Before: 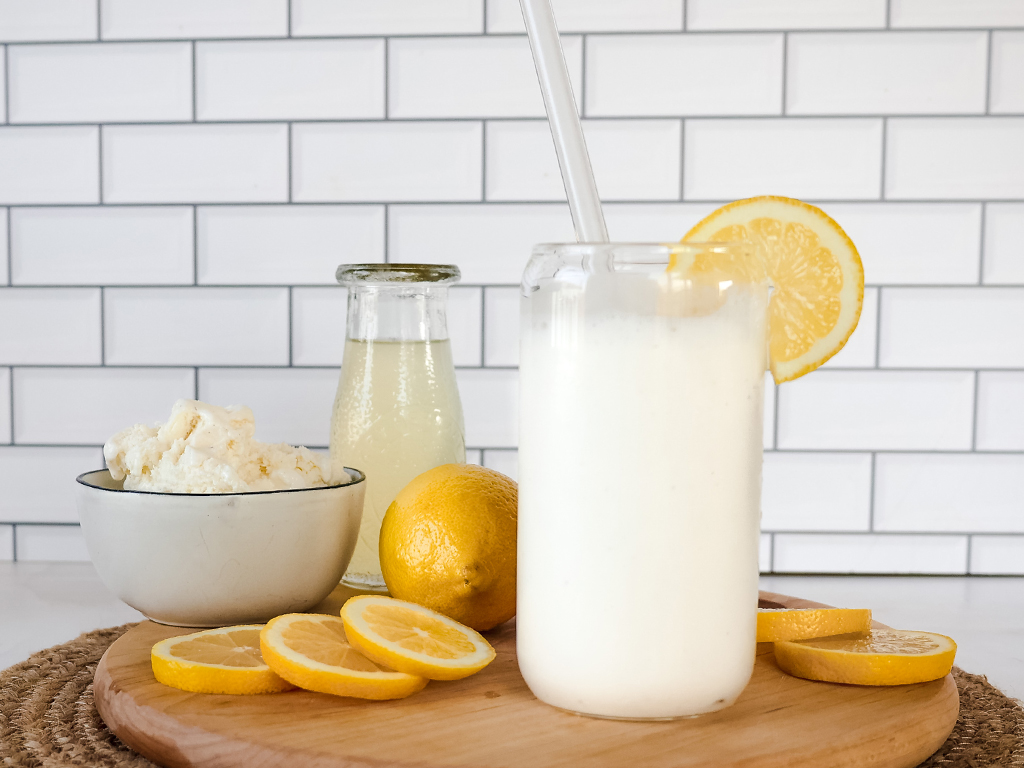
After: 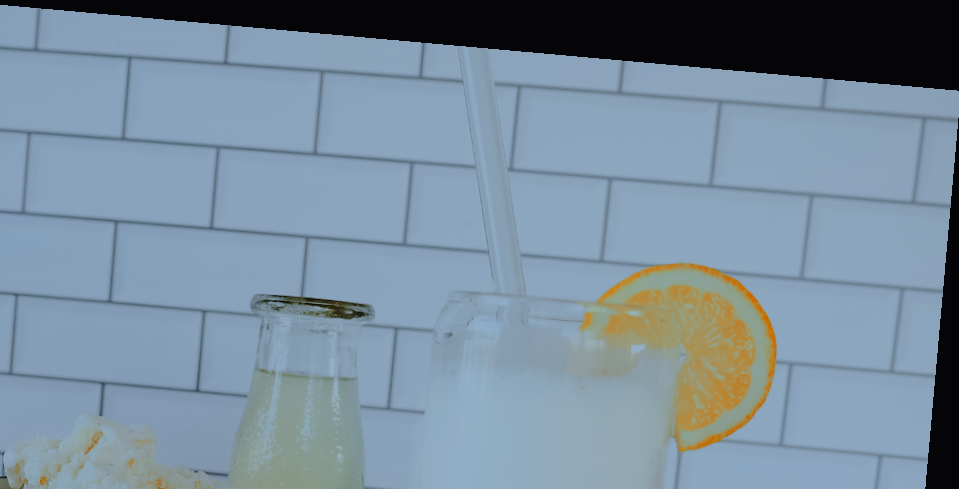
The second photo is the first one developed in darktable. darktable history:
rotate and perspective: rotation 5.12°, automatic cropping off
color calibration: illuminant Planckian (black body), x 0.378, y 0.375, temperature 4065 K
crop and rotate: left 11.812%, bottom 42.776%
filmic rgb: black relative exposure -7.65 EV, white relative exposure 4.56 EV, hardness 3.61, color science v6 (2022)
color zones: curves: ch1 [(0.24, 0.634) (0.75, 0.5)]; ch2 [(0.253, 0.437) (0.745, 0.491)], mix 102.12%
white balance: red 0.967, blue 1.049
exposure: exposure -2.002 EV, compensate highlight preservation false
contrast brightness saturation: contrast 0.1, brightness 0.3, saturation 0.14
